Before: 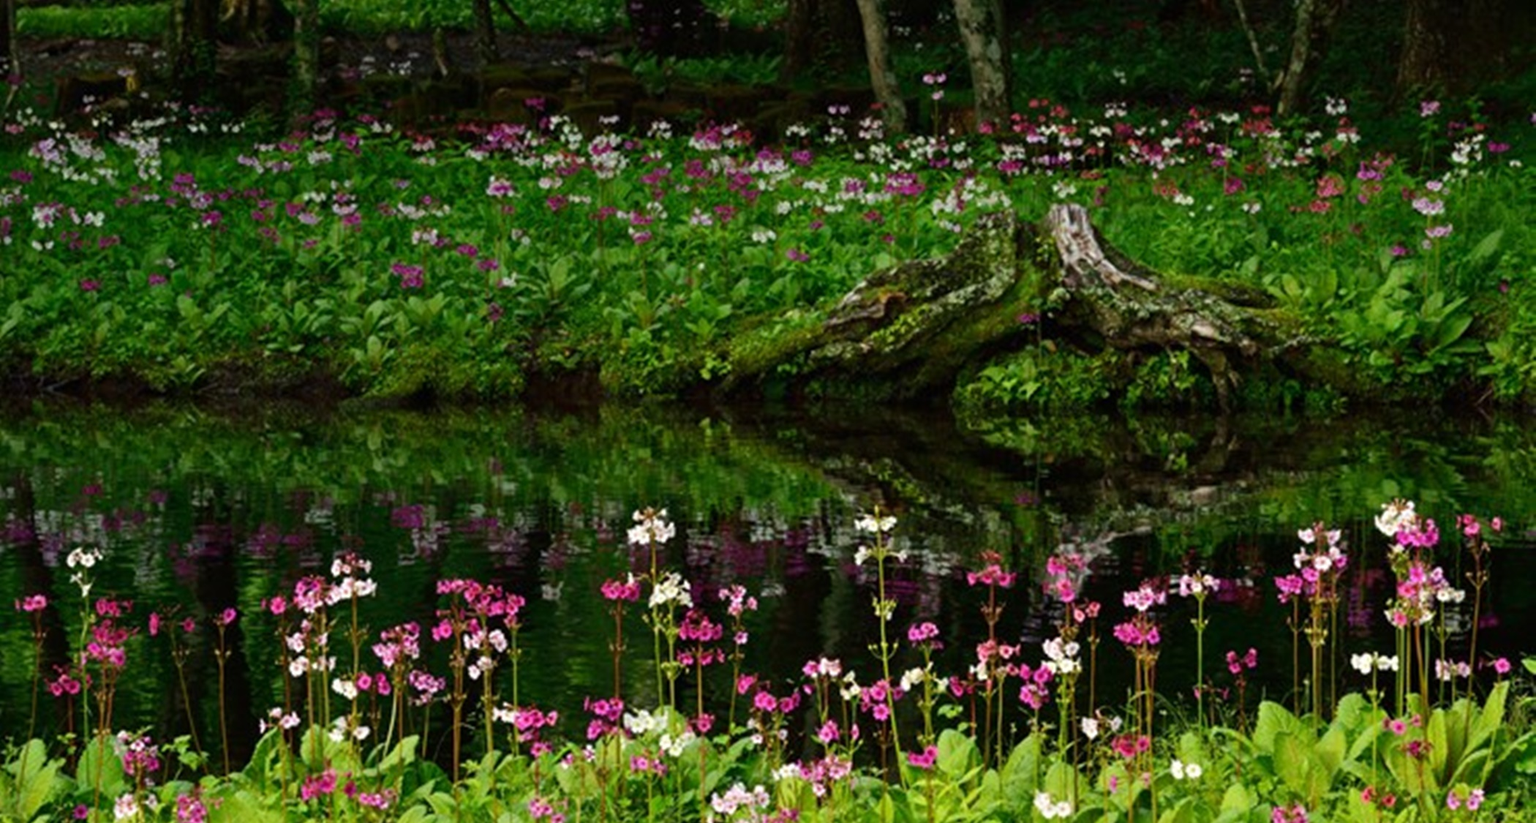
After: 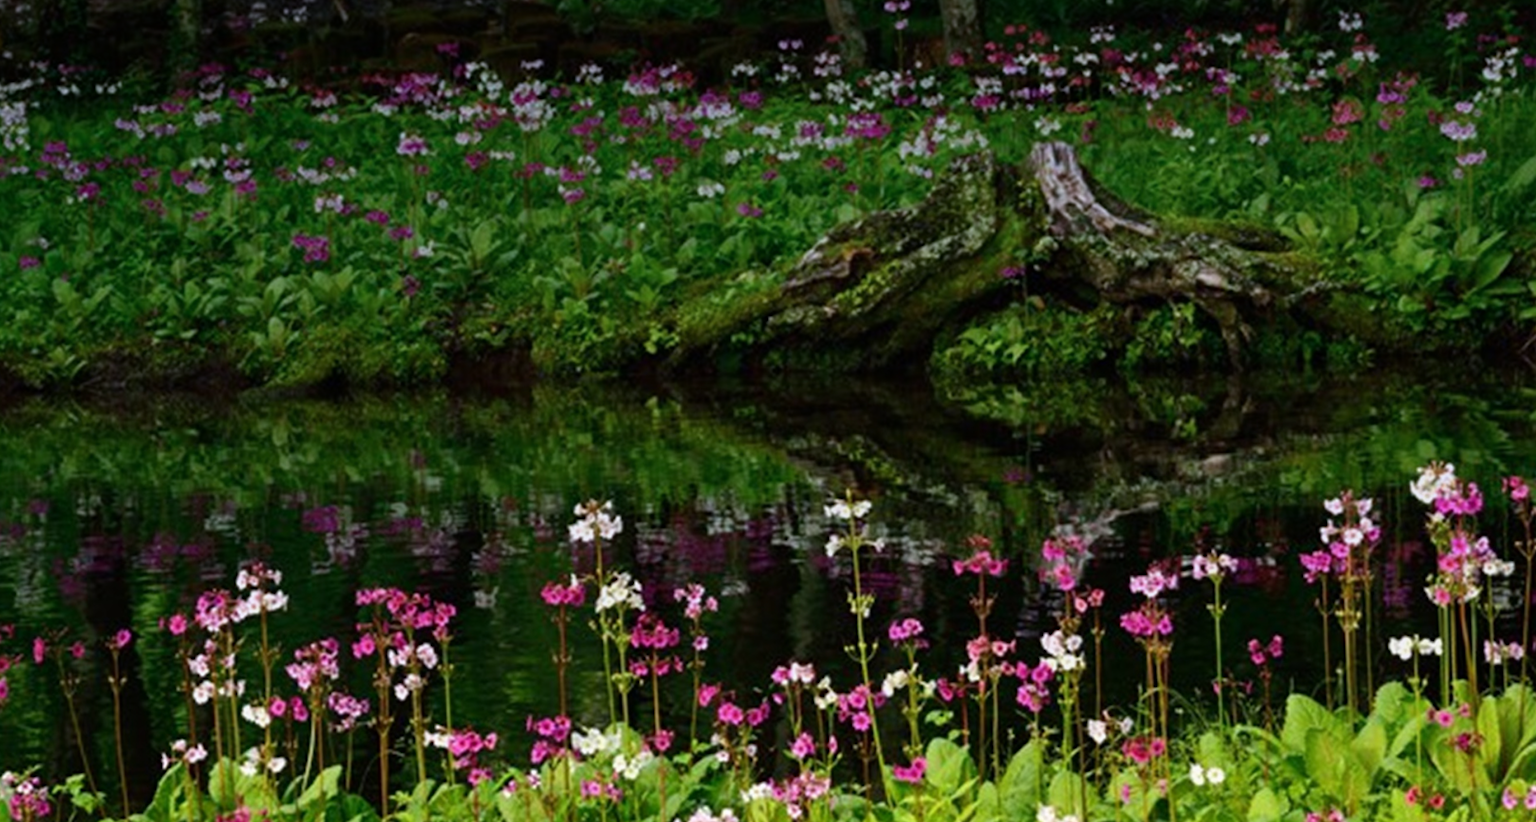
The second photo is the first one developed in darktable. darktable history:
crop and rotate: angle 1.96°, left 5.673%, top 5.673%
graduated density: hue 238.83°, saturation 50%
